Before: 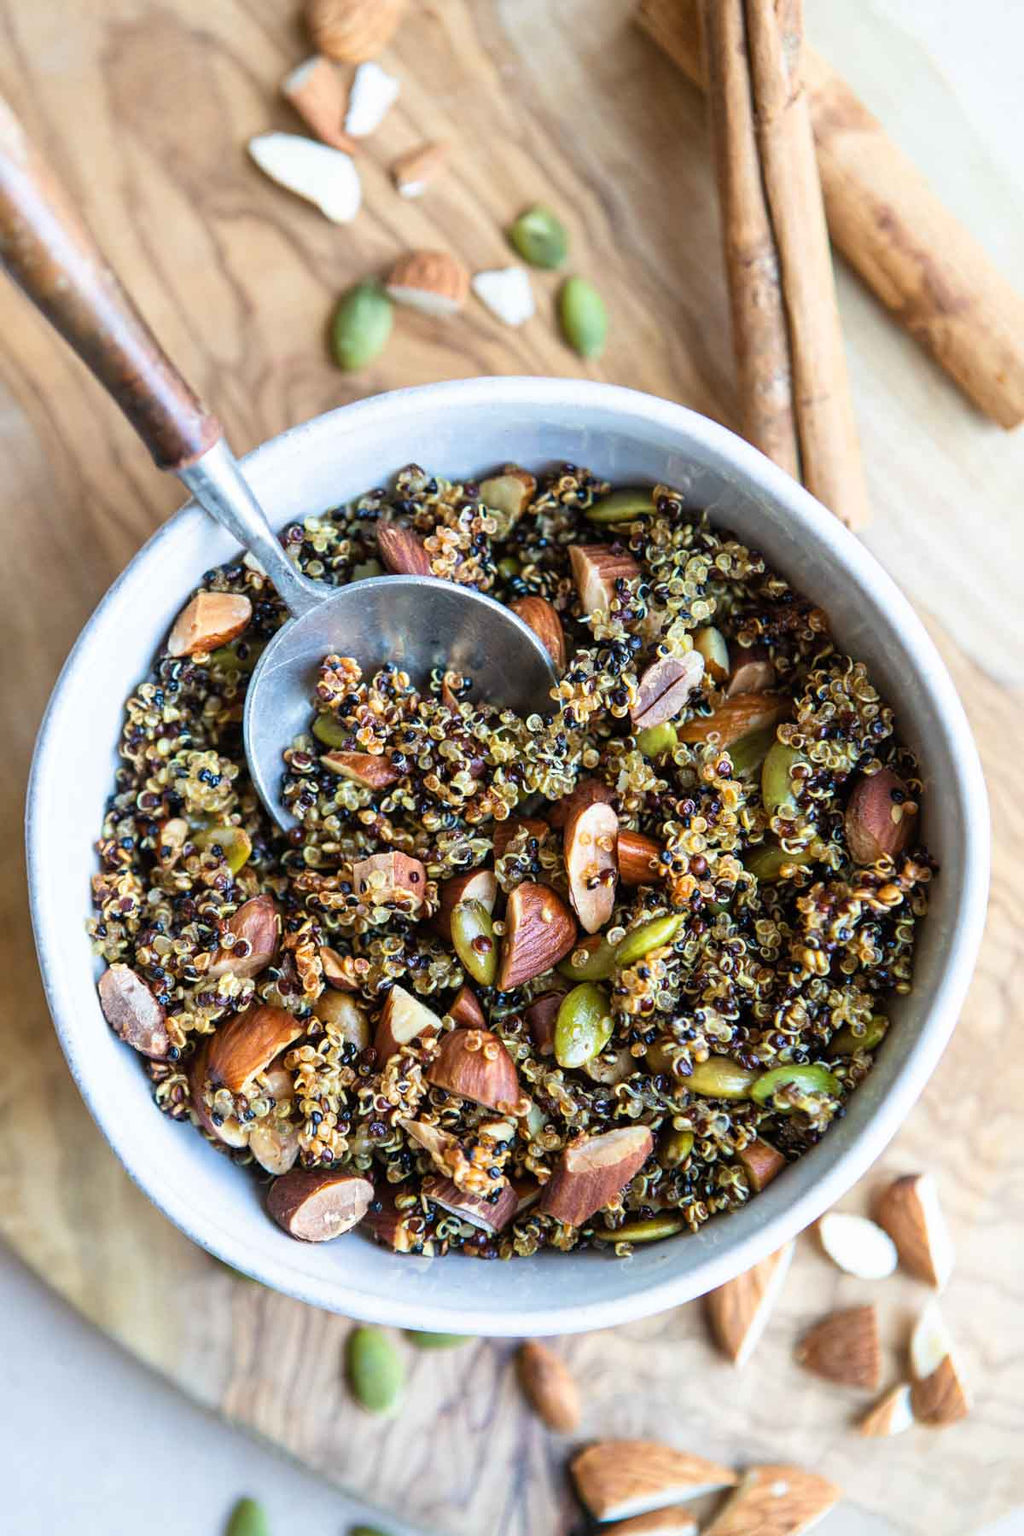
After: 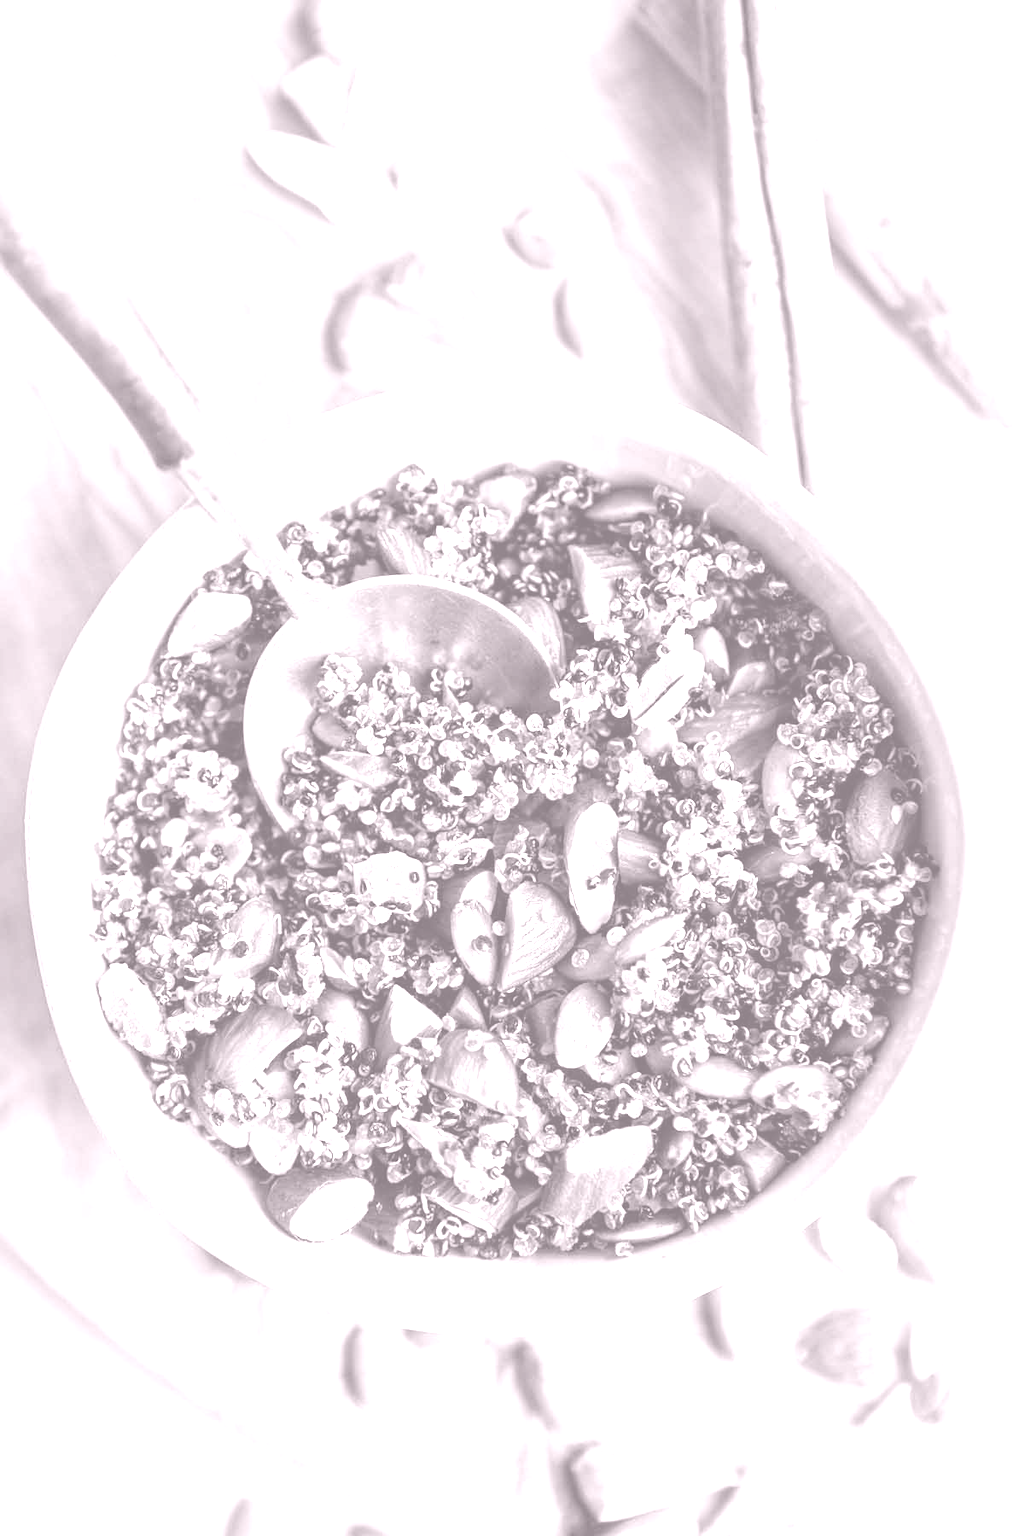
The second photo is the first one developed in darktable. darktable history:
colorize: hue 25.2°, saturation 83%, source mix 82%, lightness 79%, version 1
contrast brightness saturation: contrast -0.11
